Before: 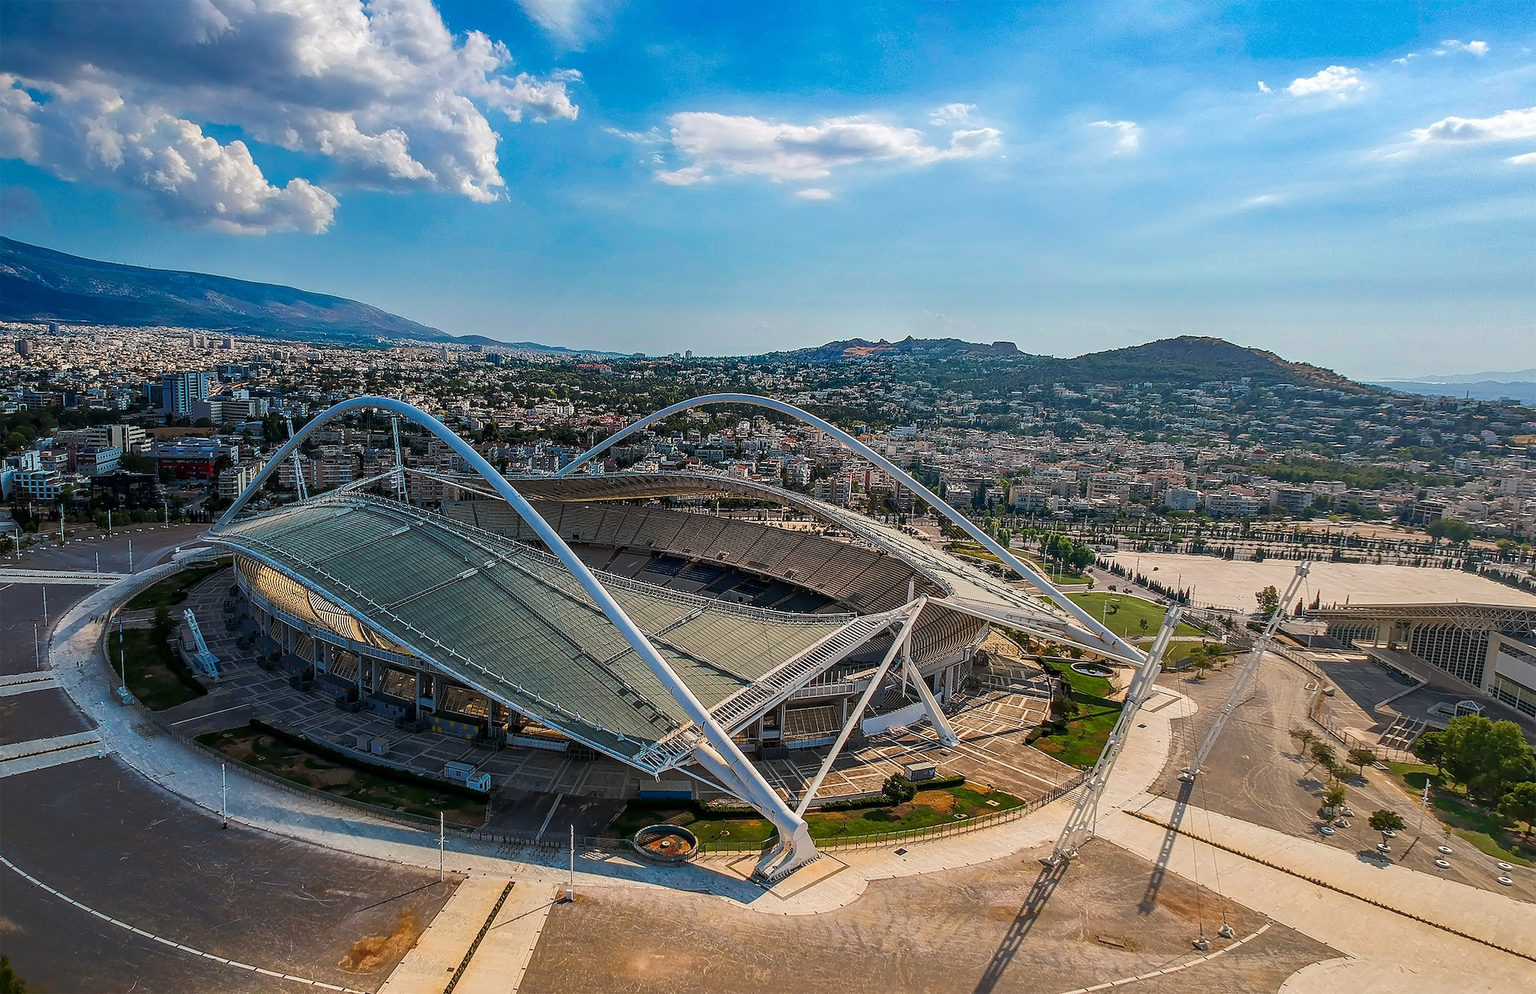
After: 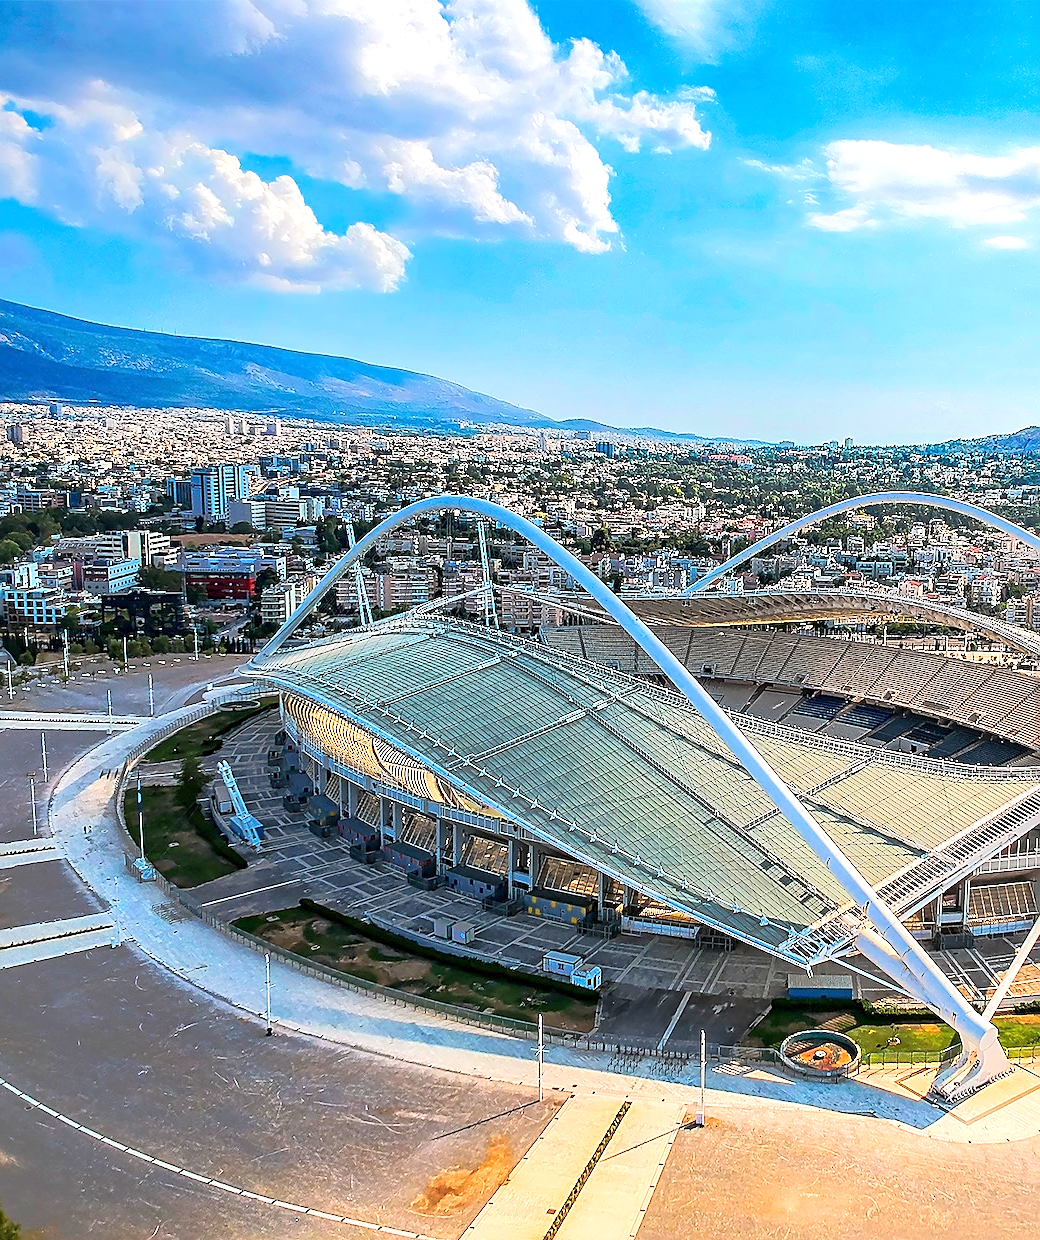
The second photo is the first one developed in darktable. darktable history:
sharpen: on, module defaults
crop: left 0.629%, right 45.197%, bottom 0.092%
tone equalizer: -8 EV 1.97 EV, -7 EV 1.96 EV, -6 EV 1.97 EV, -5 EV 1.98 EV, -4 EV 1.97 EV, -3 EV 1.49 EV, -2 EV 0.98 EV, -1 EV 0.484 EV, edges refinement/feathering 500, mask exposure compensation -1.57 EV, preserve details no
